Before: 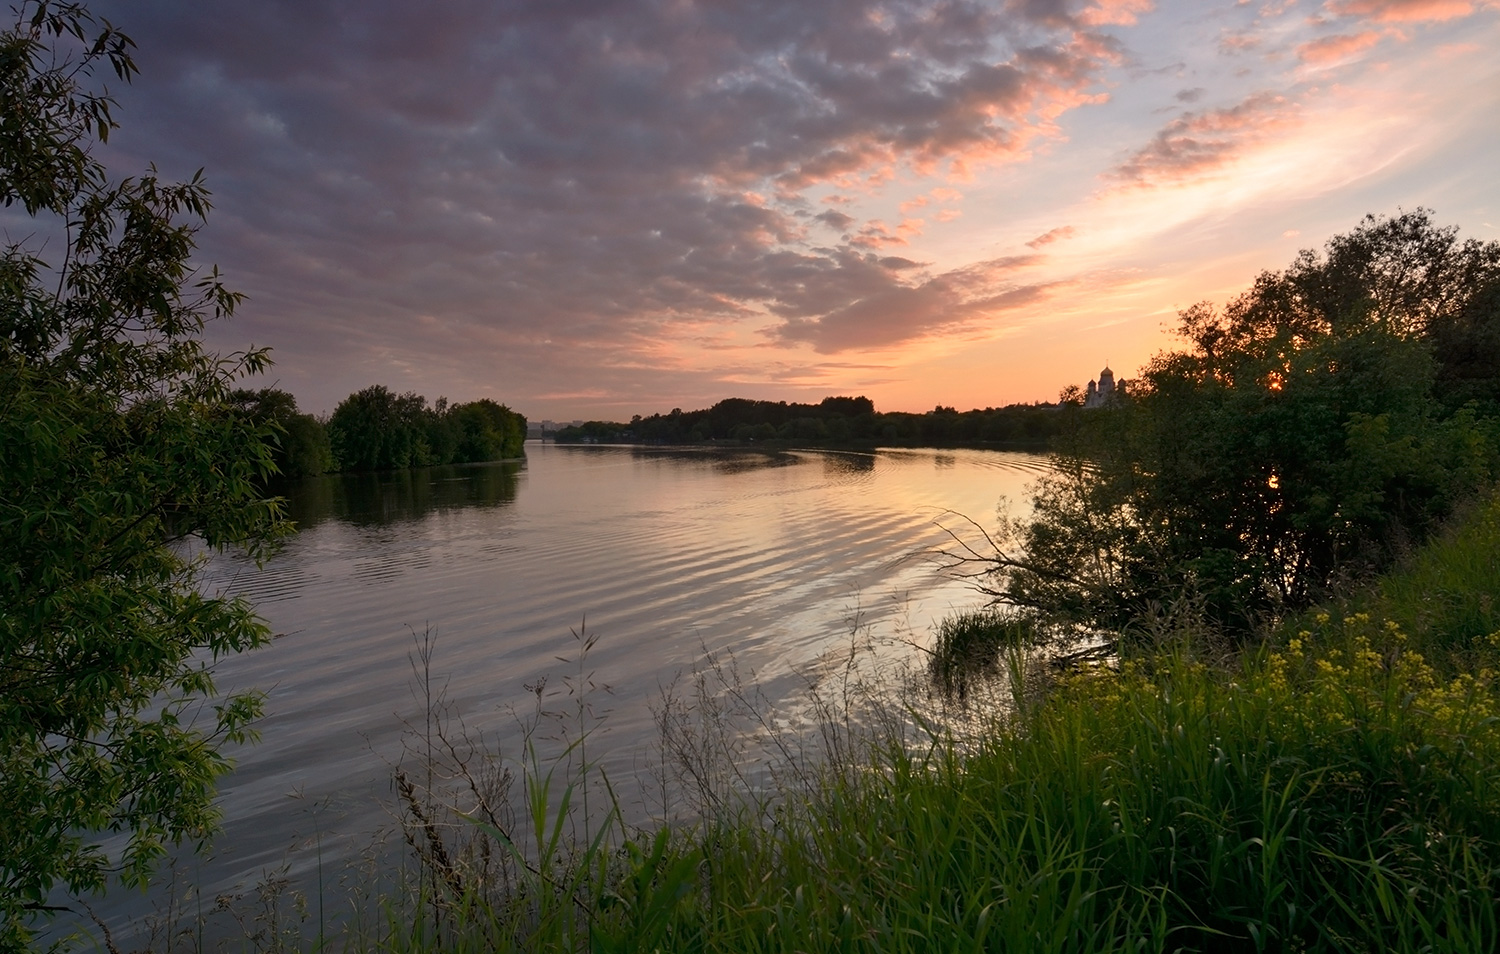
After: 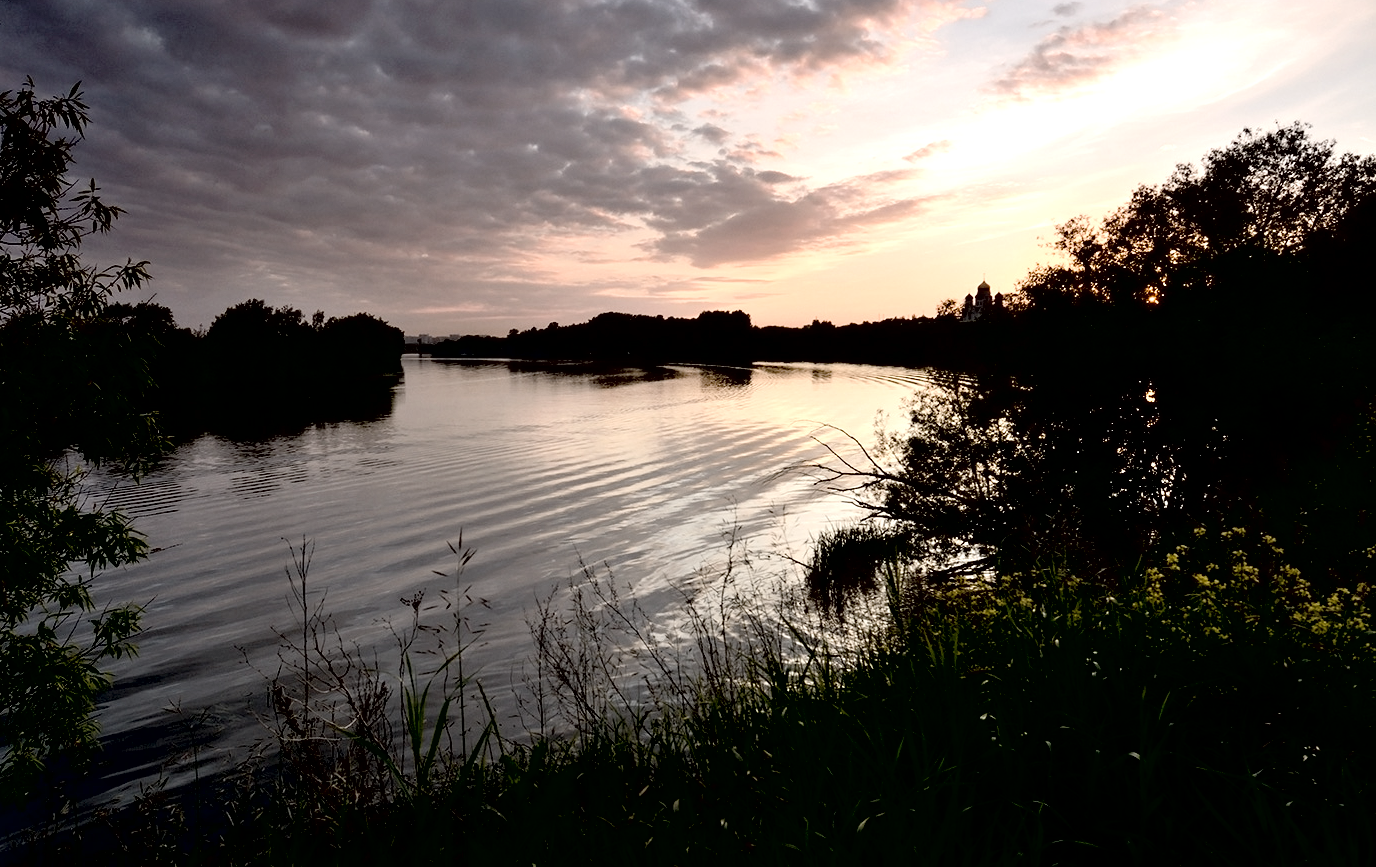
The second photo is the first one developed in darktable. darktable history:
contrast brightness saturation: brightness 0.184, saturation -0.51
exposure: black level correction 0.049, exposure 0.012 EV, compensate exposure bias true, compensate highlight preservation false
tone equalizer: -8 EV -0.734 EV, -7 EV -0.714 EV, -6 EV -0.594 EV, -5 EV -0.372 EV, -3 EV 0.382 EV, -2 EV 0.6 EV, -1 EV 0.695 EV, +0 EV 0.729 EV, edges refinement/feathering 500, mask exposure compensation -1.57 EV, preserve details no
crop and rotate: left 8.224%, top 9.111%
